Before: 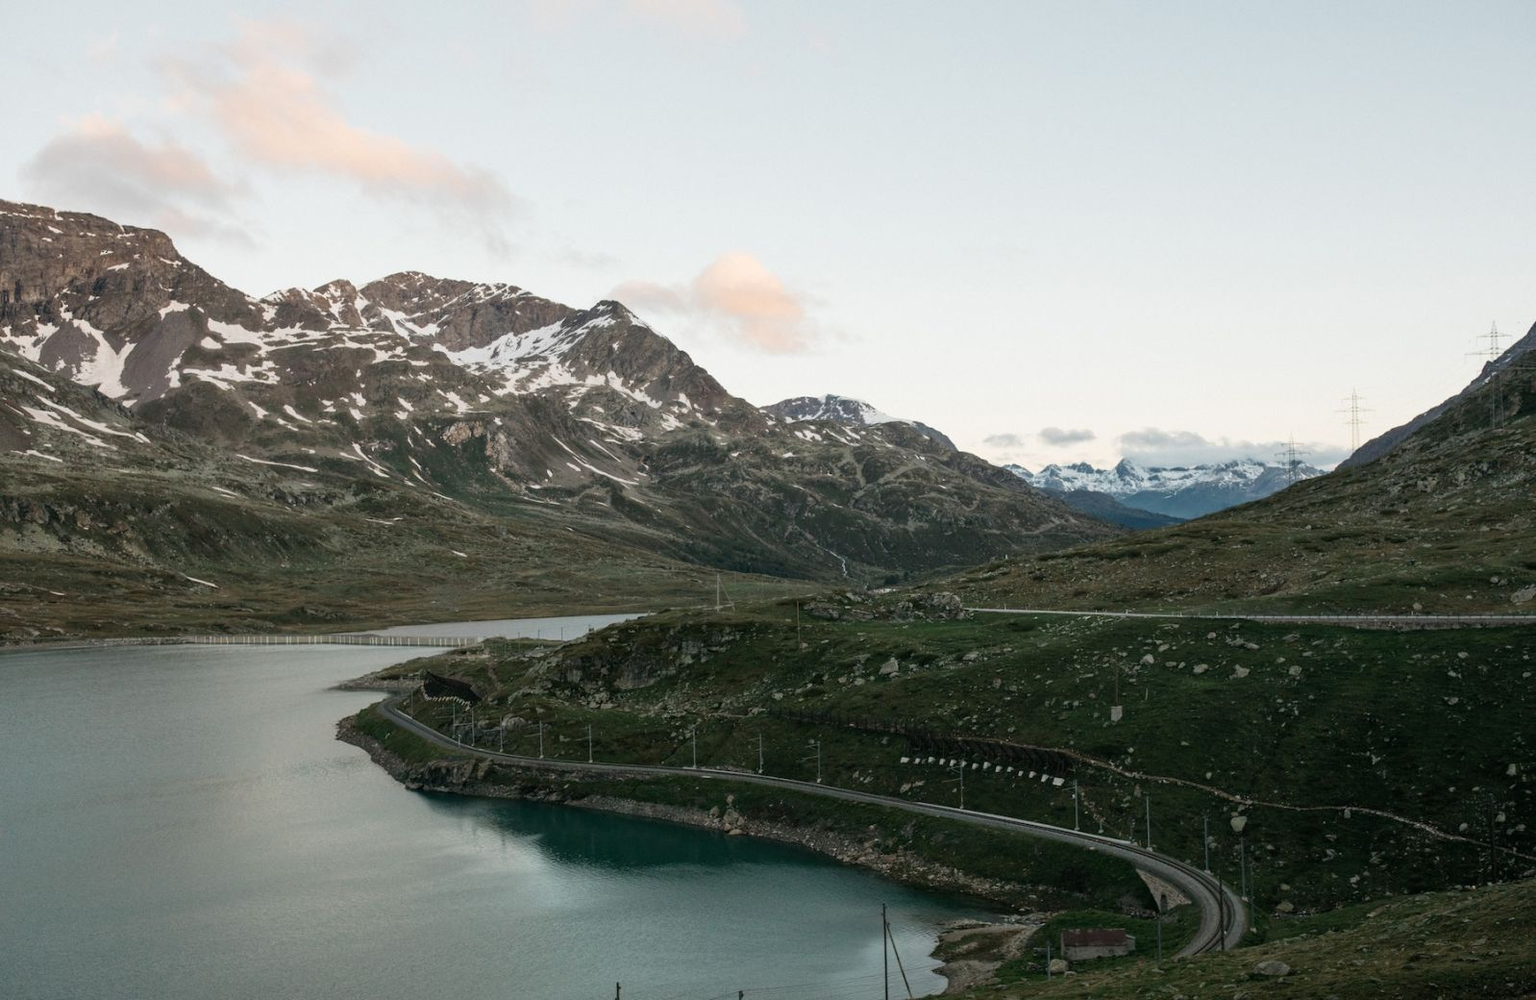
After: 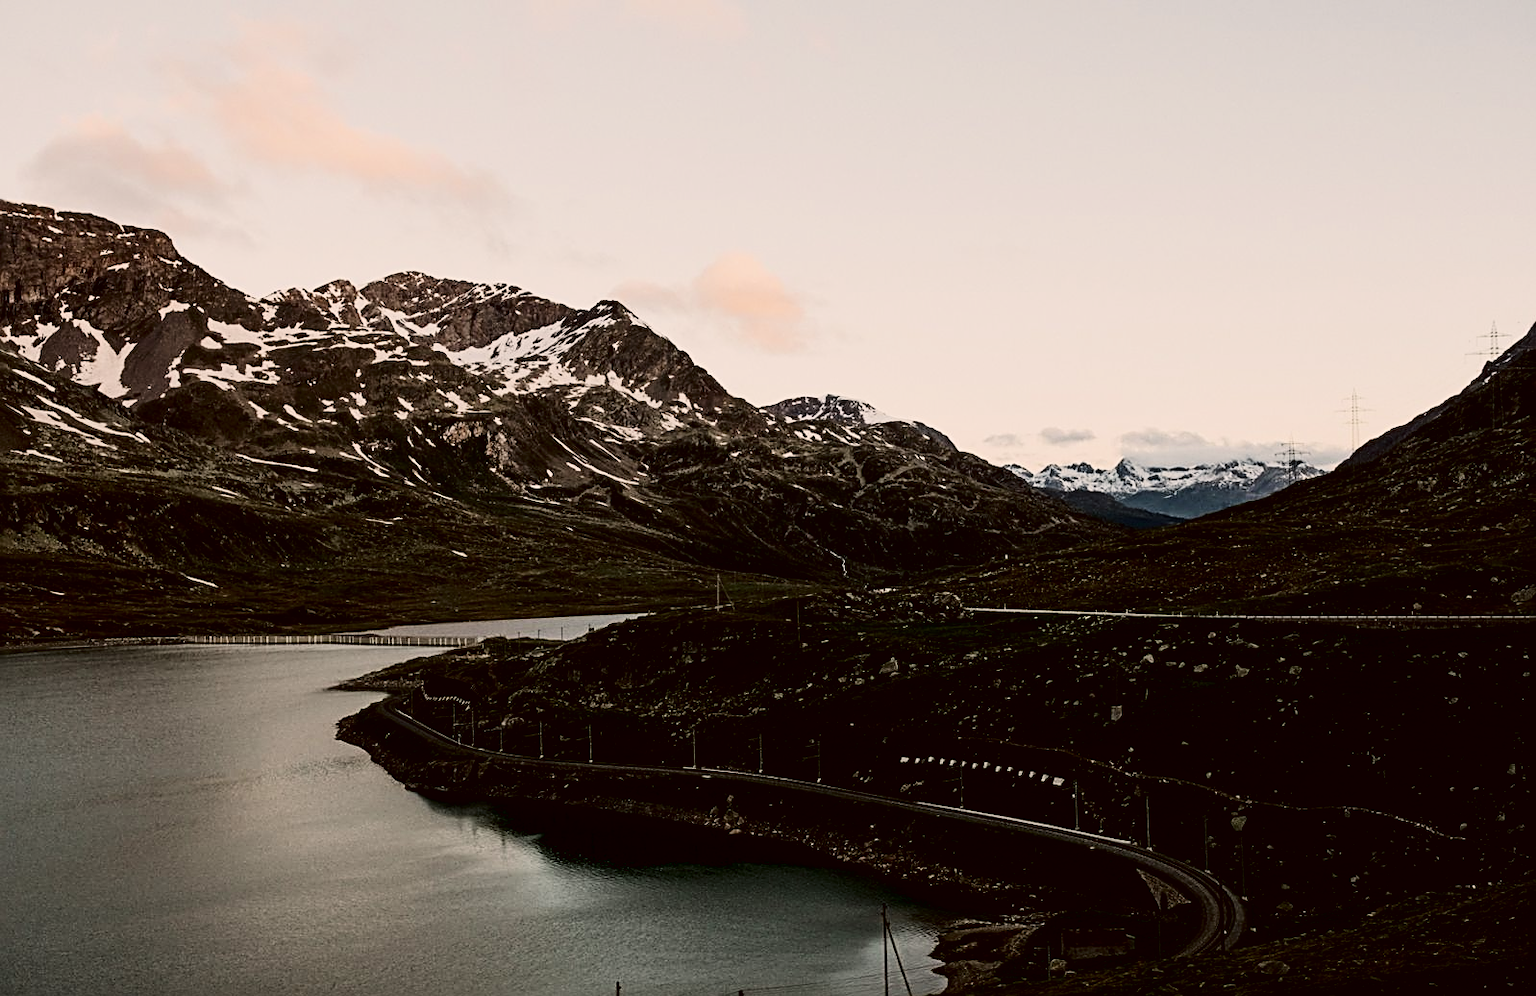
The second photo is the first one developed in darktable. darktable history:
filmic rgb: black relative exposure -5.07 EV, white relative exposure 3.97 EV, hardness 2.88, contrast 1.297, highlights saturation mix -9.21%
crop: top 0.075%, bottom 0.191%
tone equalizer: mask exposure compensation -0.492 EV
sharpen: radius 2.671, amount 0.658
color correction: highlights a* 6.21, highlights b* 7.5, shadows a* 6.1, shadows b* 6.91, saturation 0.914
contrast brightness saturation: contrast 0.235, brightness -0.236, saturation 0.139
